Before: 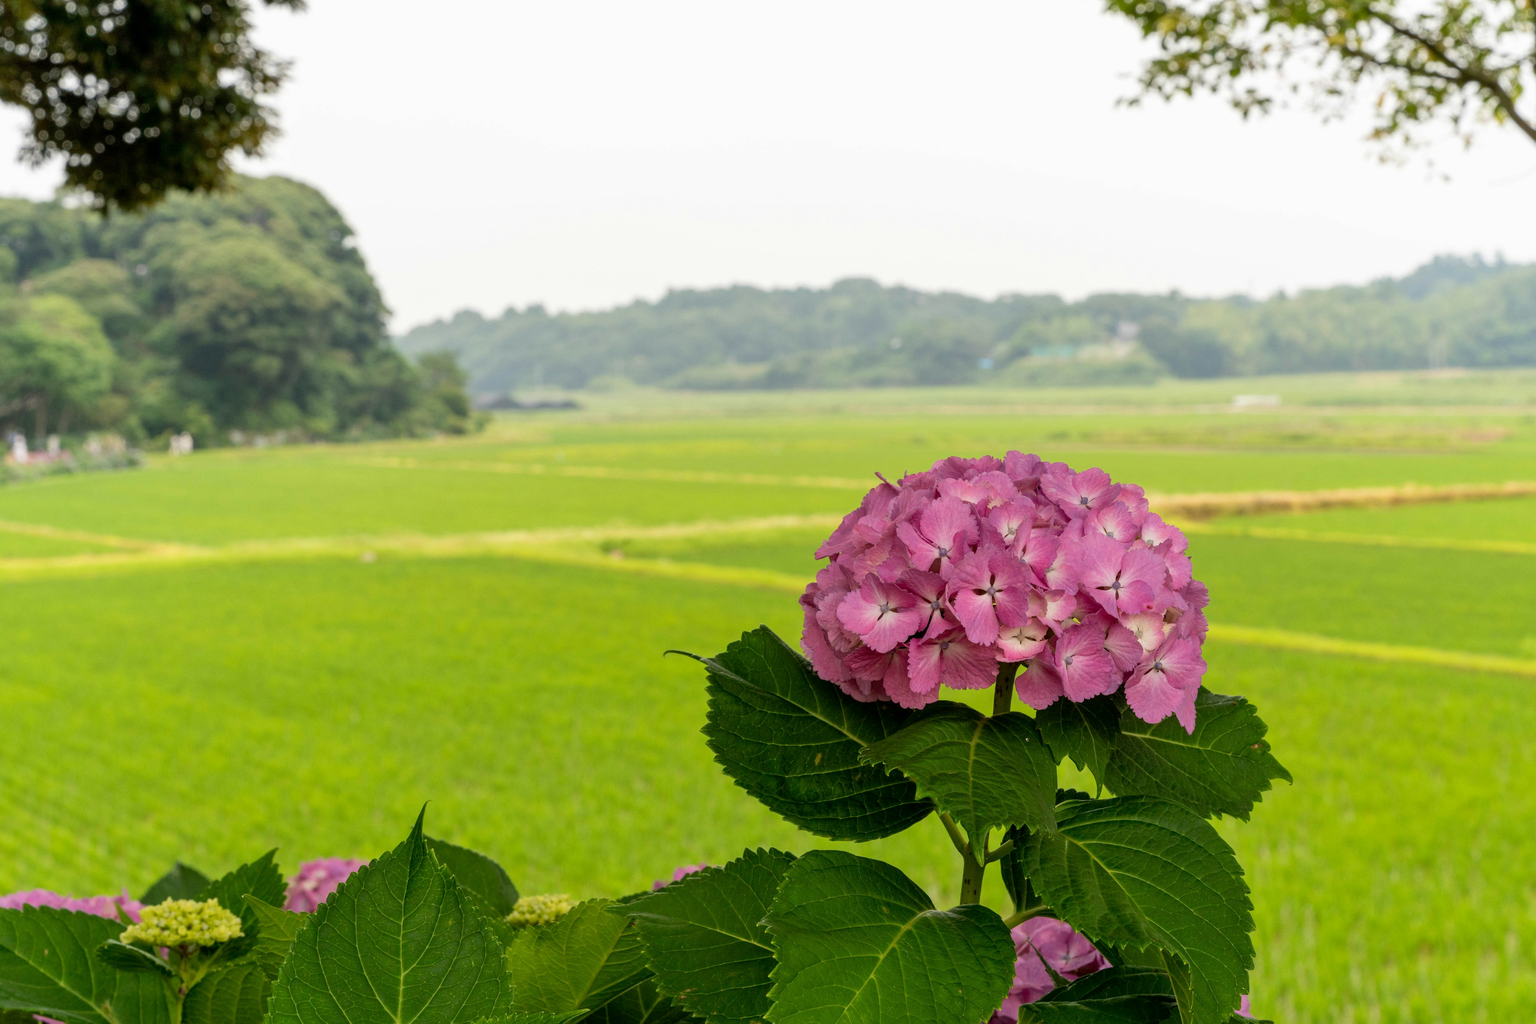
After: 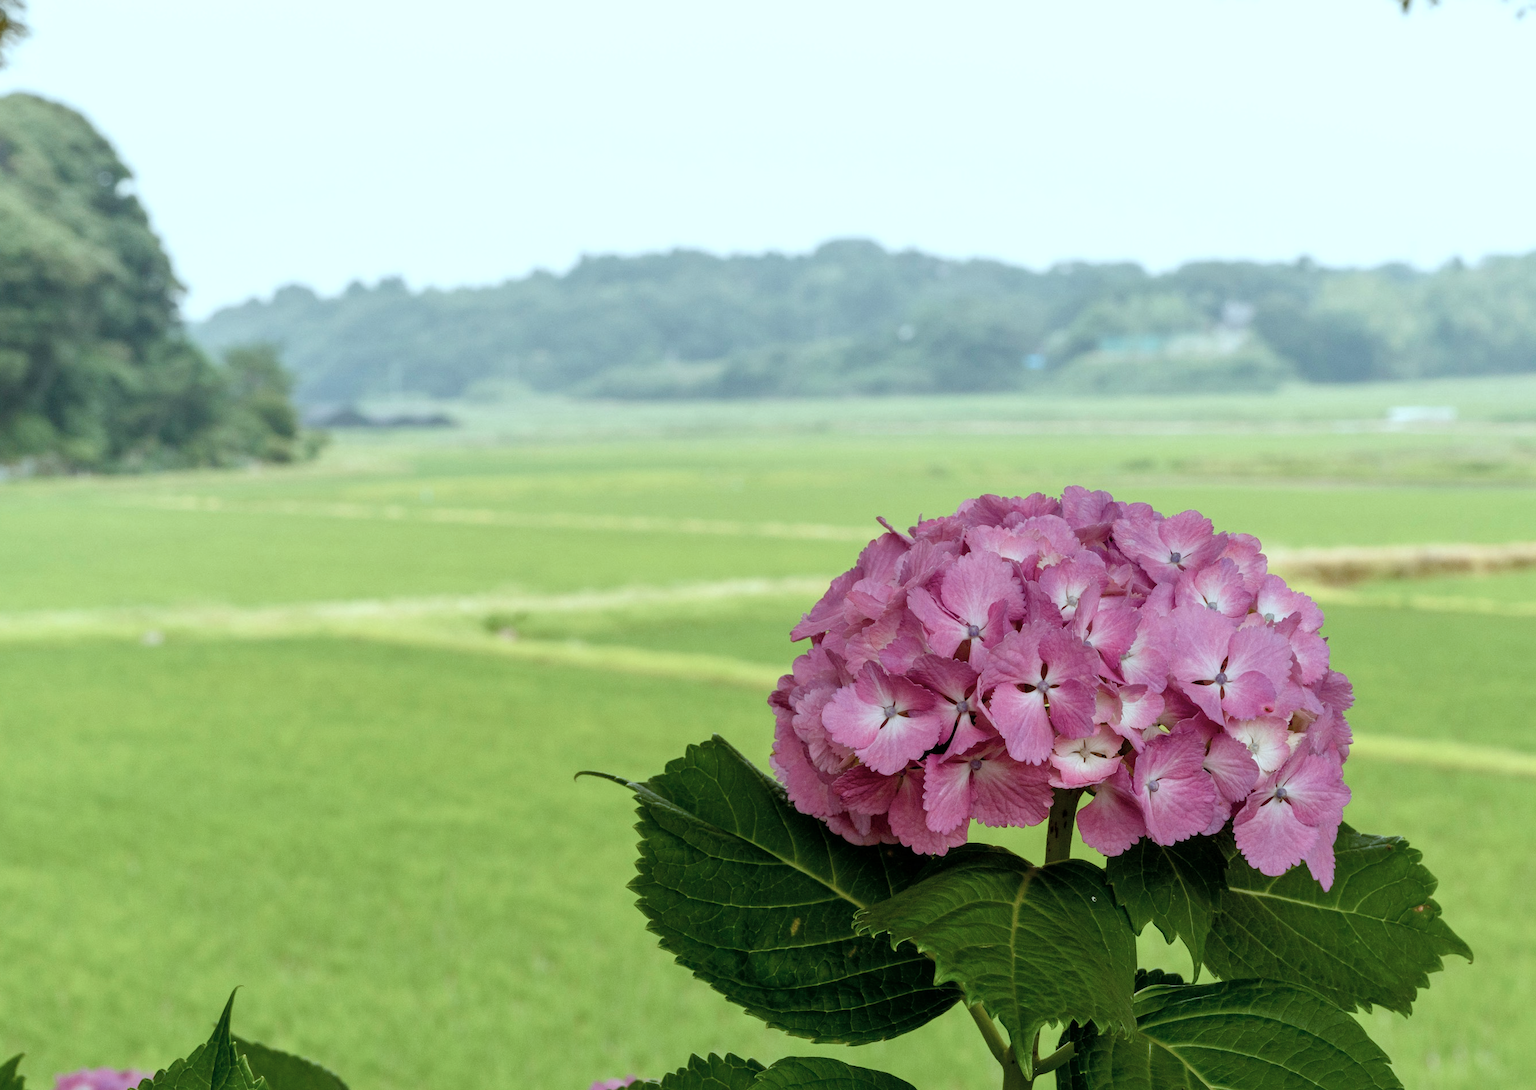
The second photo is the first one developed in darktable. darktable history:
color correction: highlights a* -13.24, highlights b* -17.91, saturation 0.698
exposure: exposure 0.178 EV, compensate highlight preservation false
crop and rotate: left 17.049%, top 10.843%, right 12.928%, bottom 14.595%
color balance rgb: perceptual saturation grading › global saturation 20%, perceptual saturation grading › highlights -24.81%, perceptual saturation grading › shadows 49.879%
